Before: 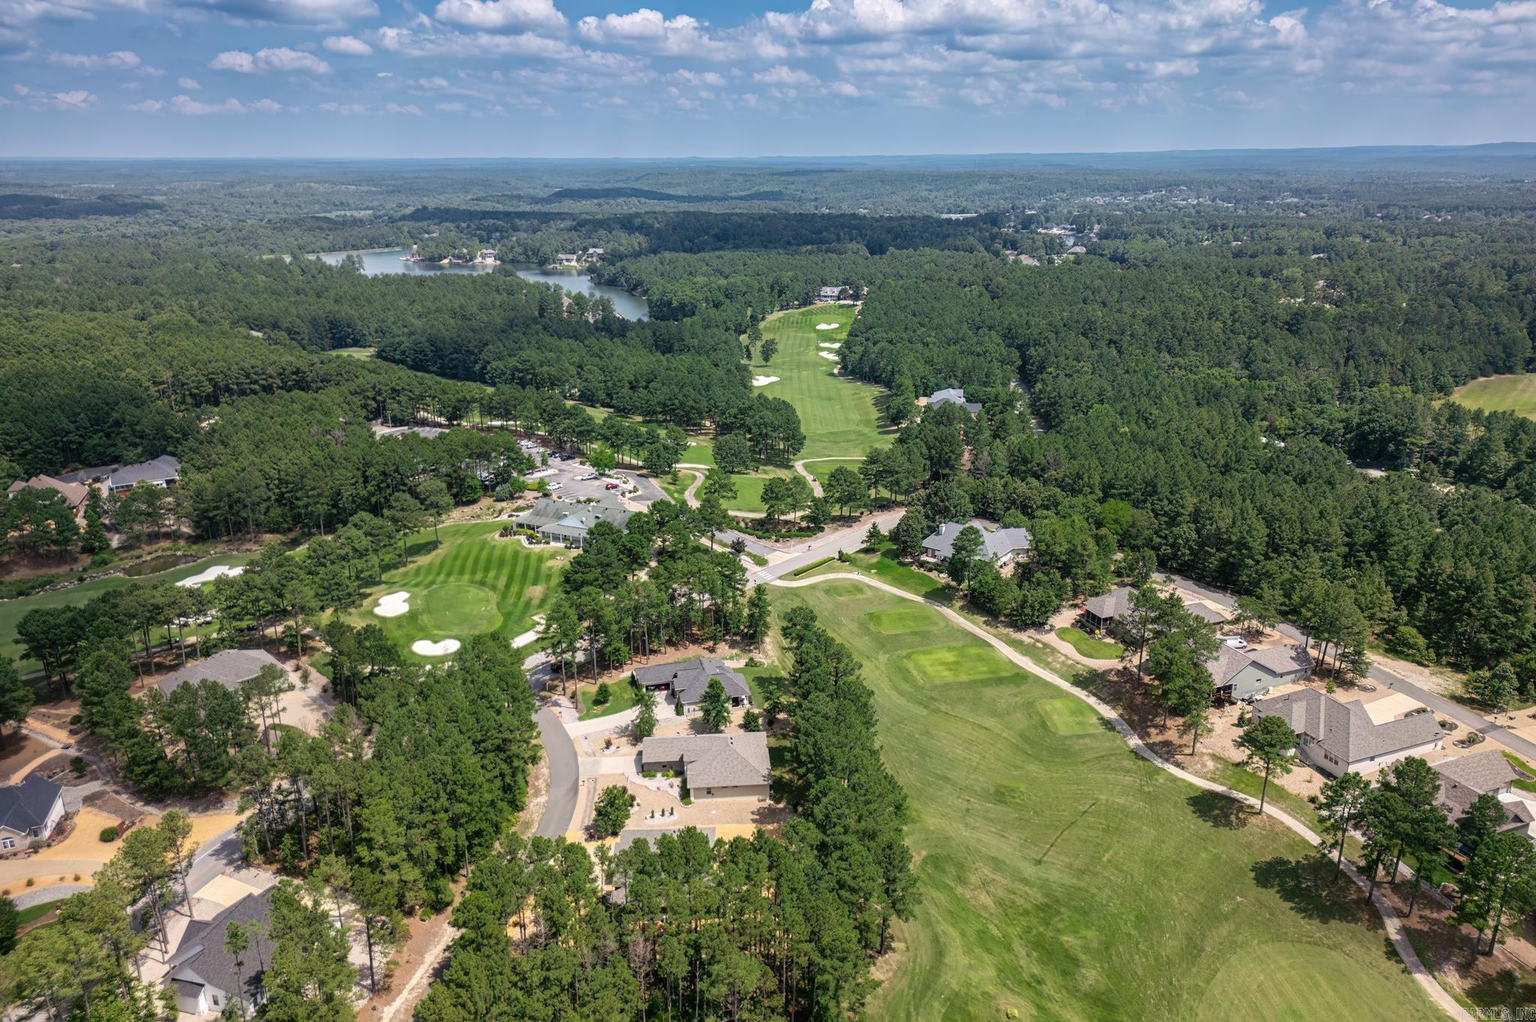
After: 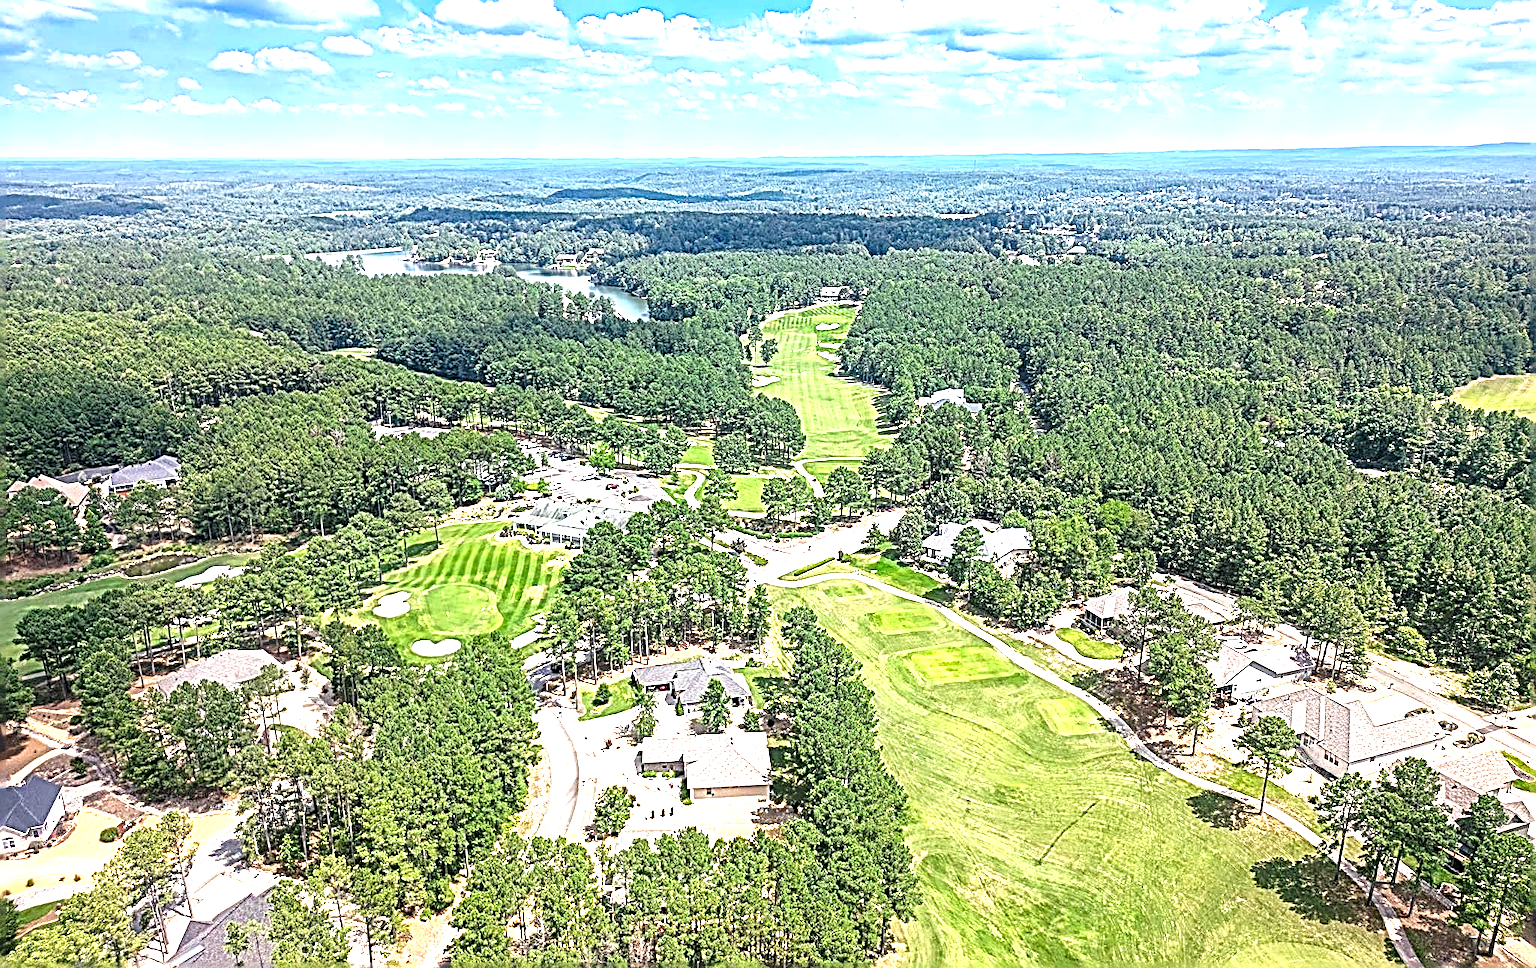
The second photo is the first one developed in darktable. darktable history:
sharpen: radius 3.148, amount 1.725
exposure: black level correction 0, exposure 1.68 EV, compensate exposure bias true, compensate highlight preservation false
local contrast: on, module defaults
crop and rotate: top 0.005%, bottom 5.212%
haze removal: compatibility mode true, adaptive false
